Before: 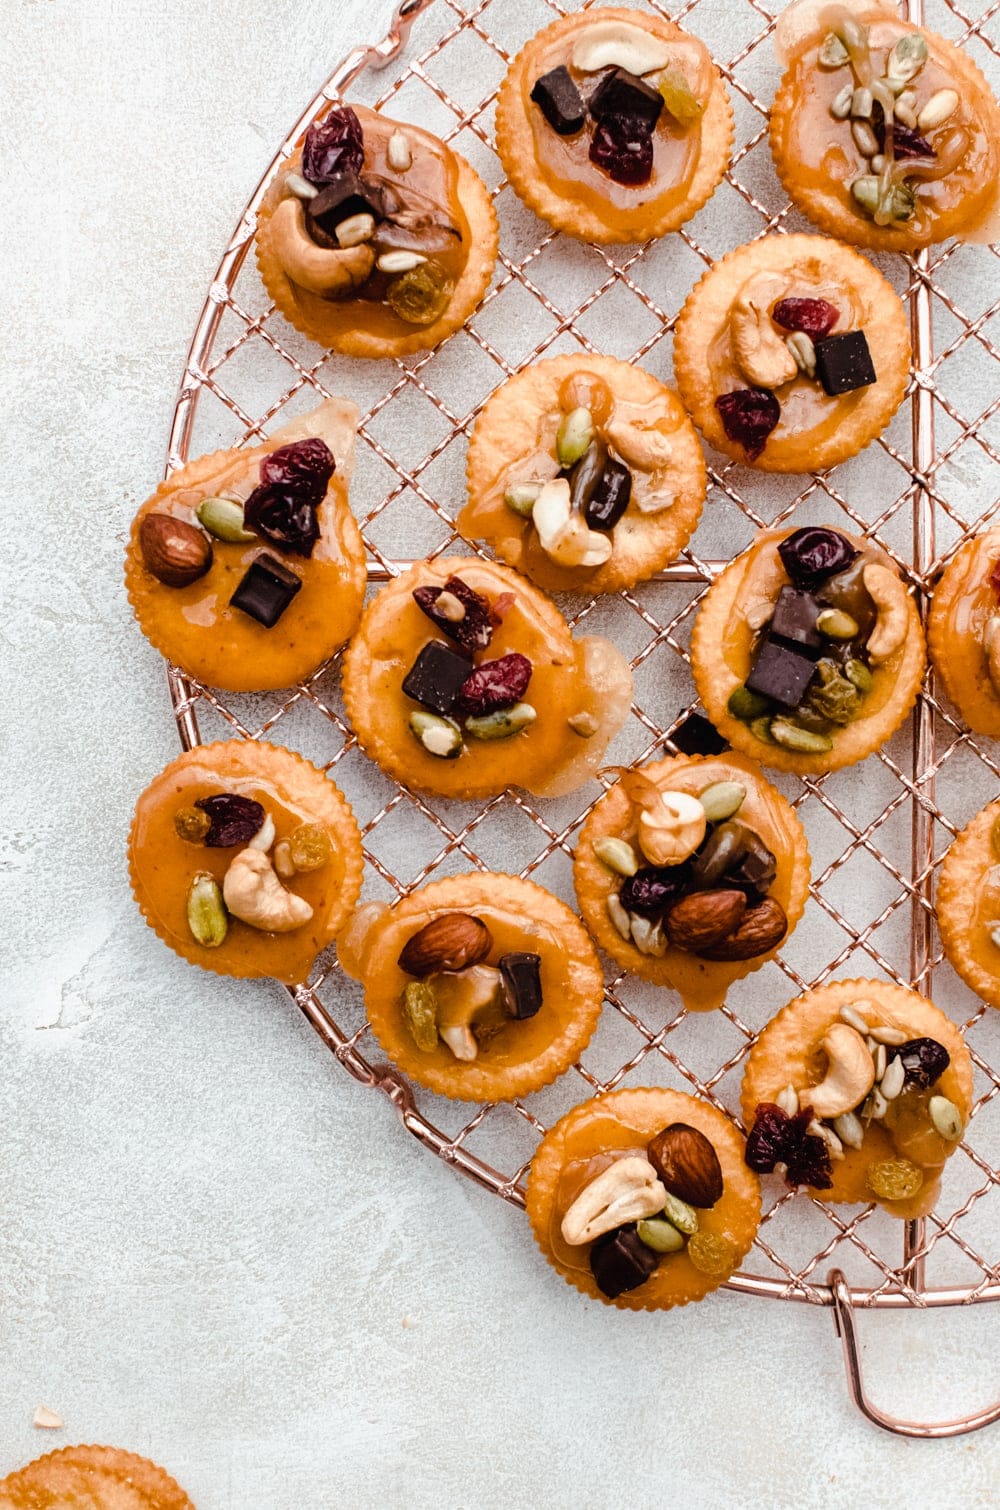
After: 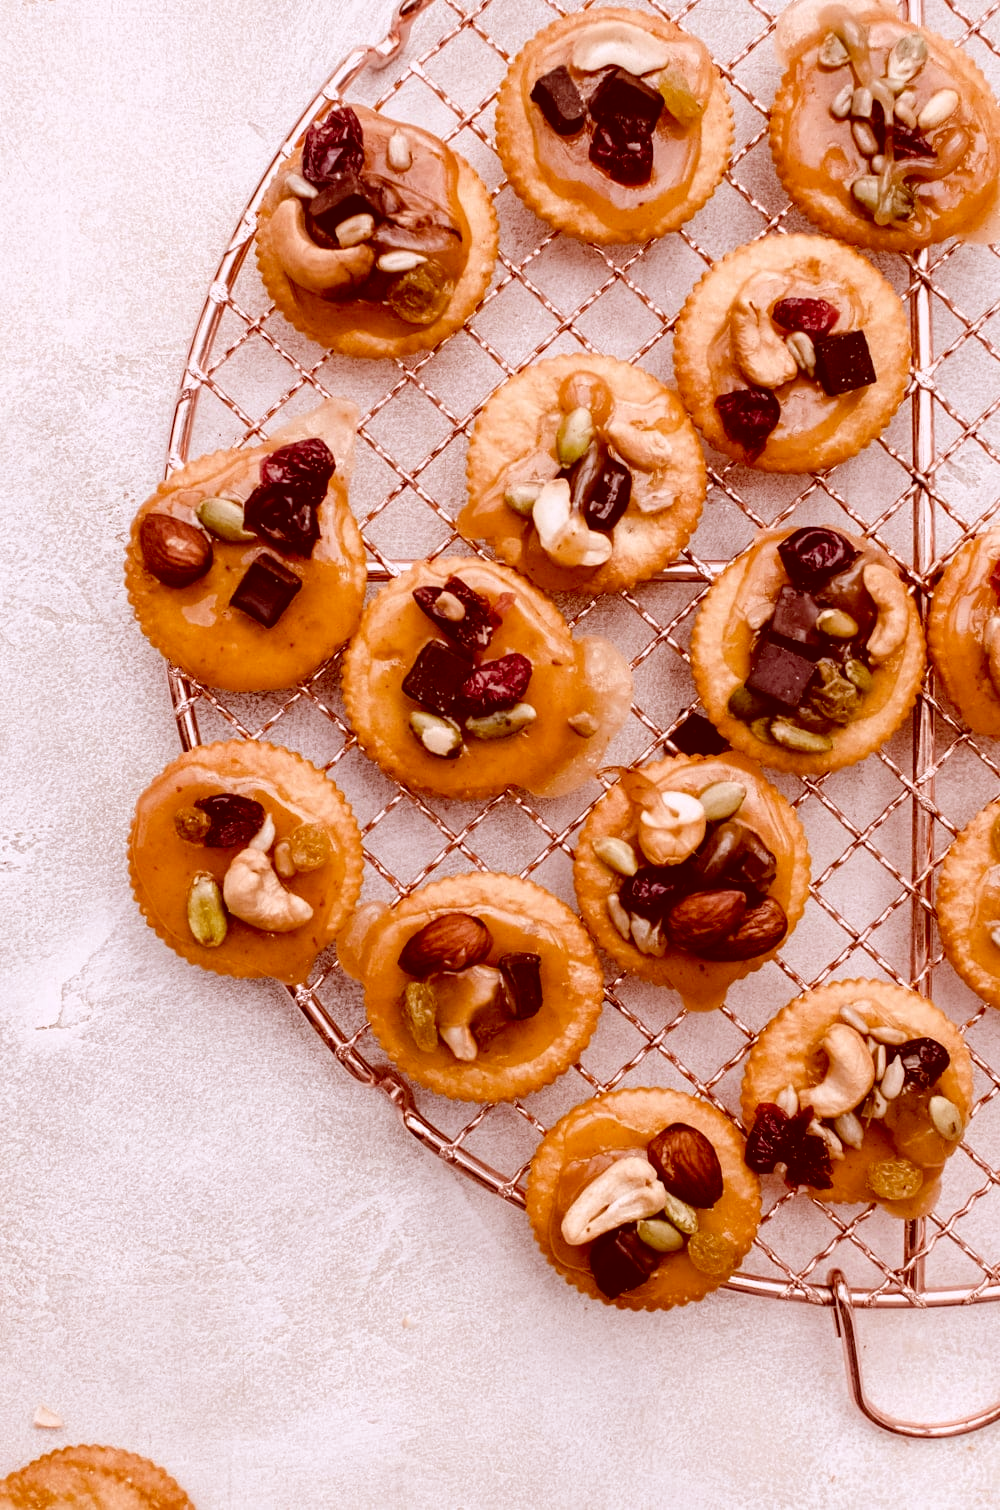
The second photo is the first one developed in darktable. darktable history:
color correction: highlights a* 9.03, highlights b* 8.71, shadows a* 40, shadows b* 40, saturation 0.8
white balance: red 0.924, blue 1.095
